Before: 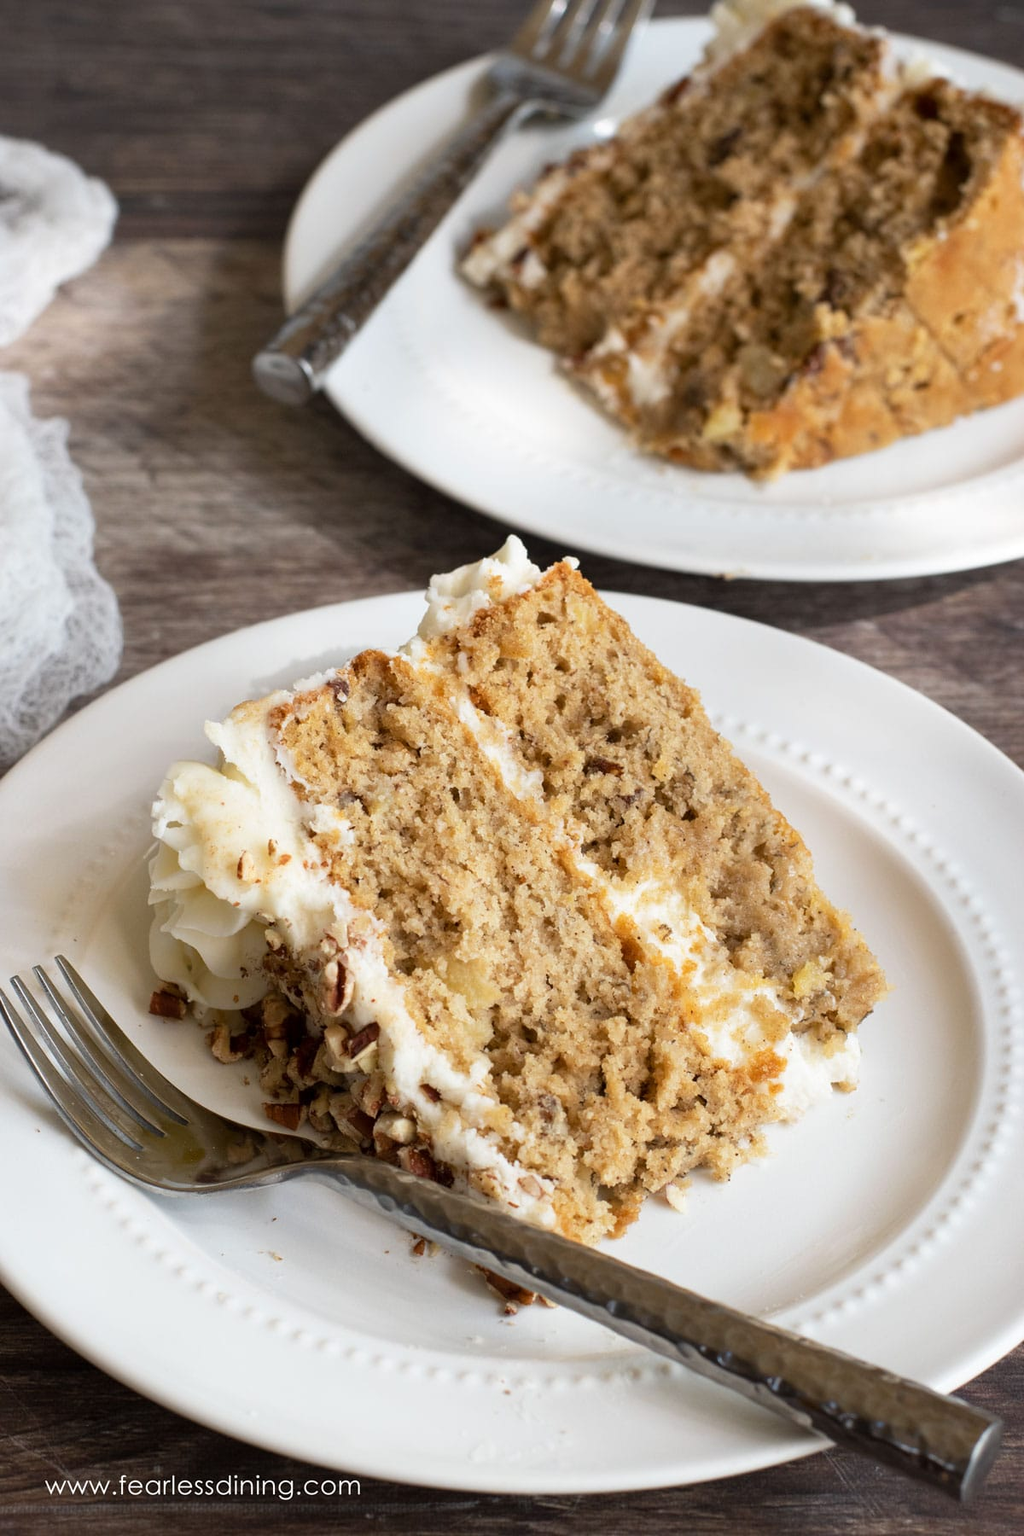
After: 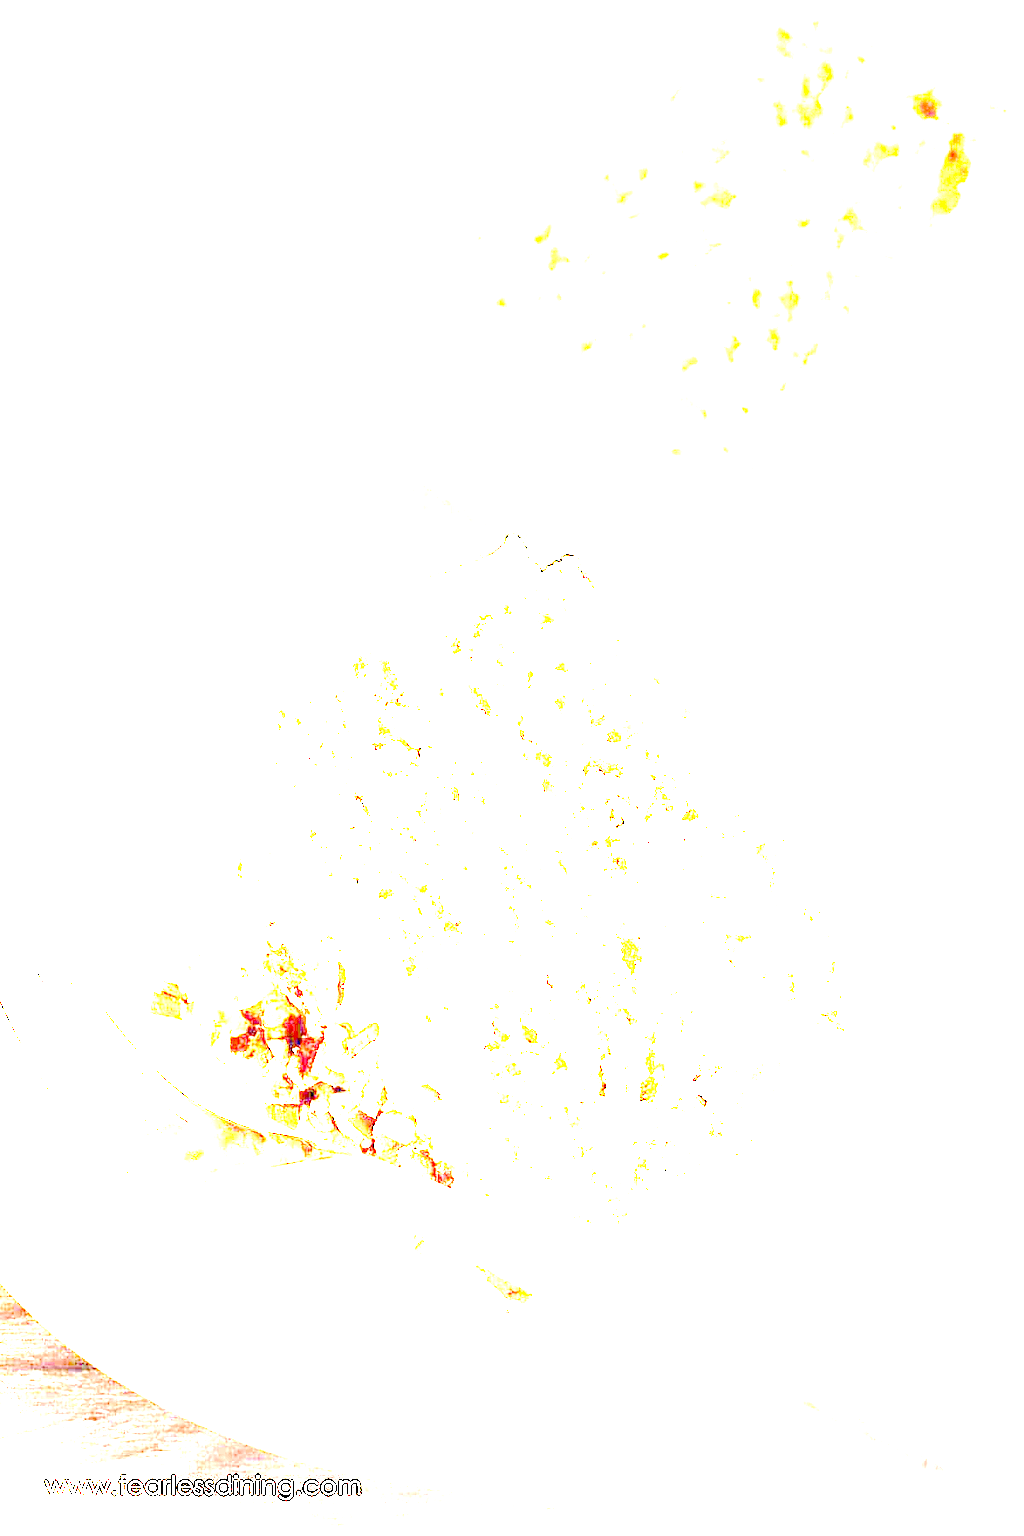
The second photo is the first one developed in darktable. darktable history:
exposure: exposure 7.94 EV, compensate highlight preservation false
